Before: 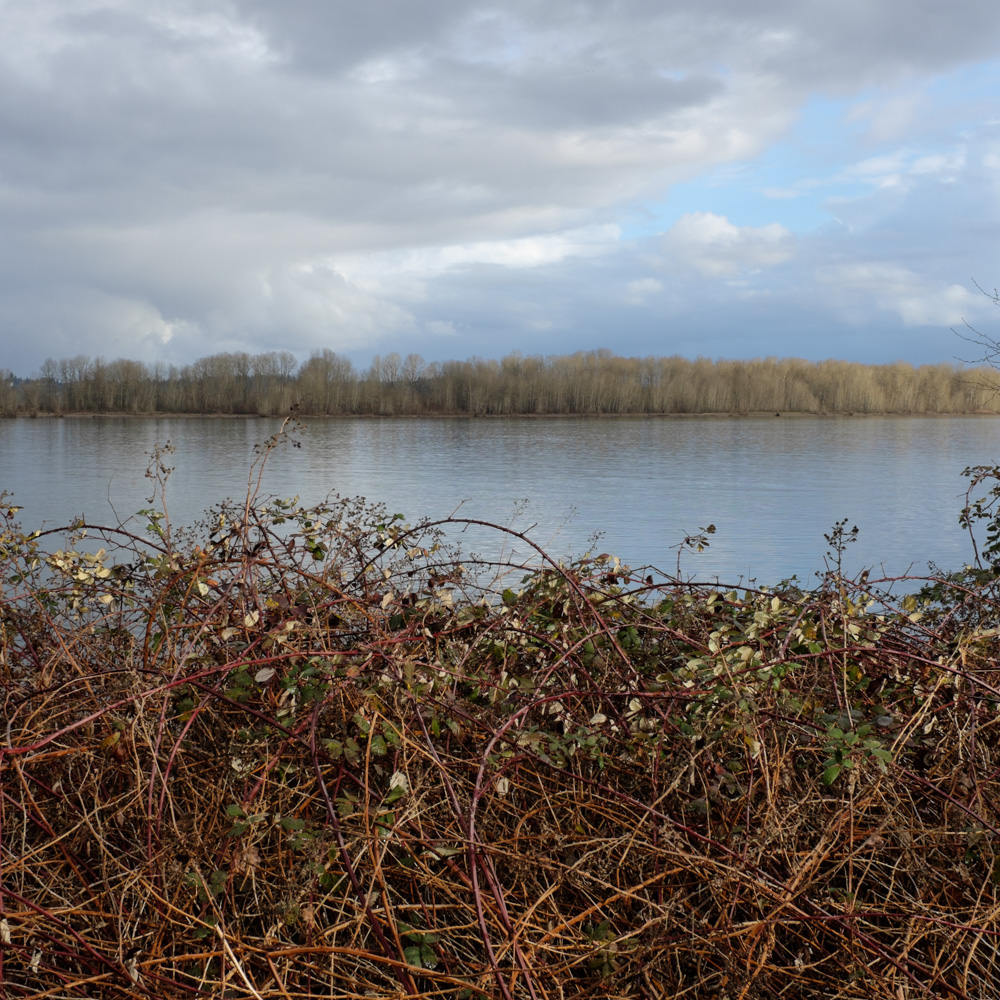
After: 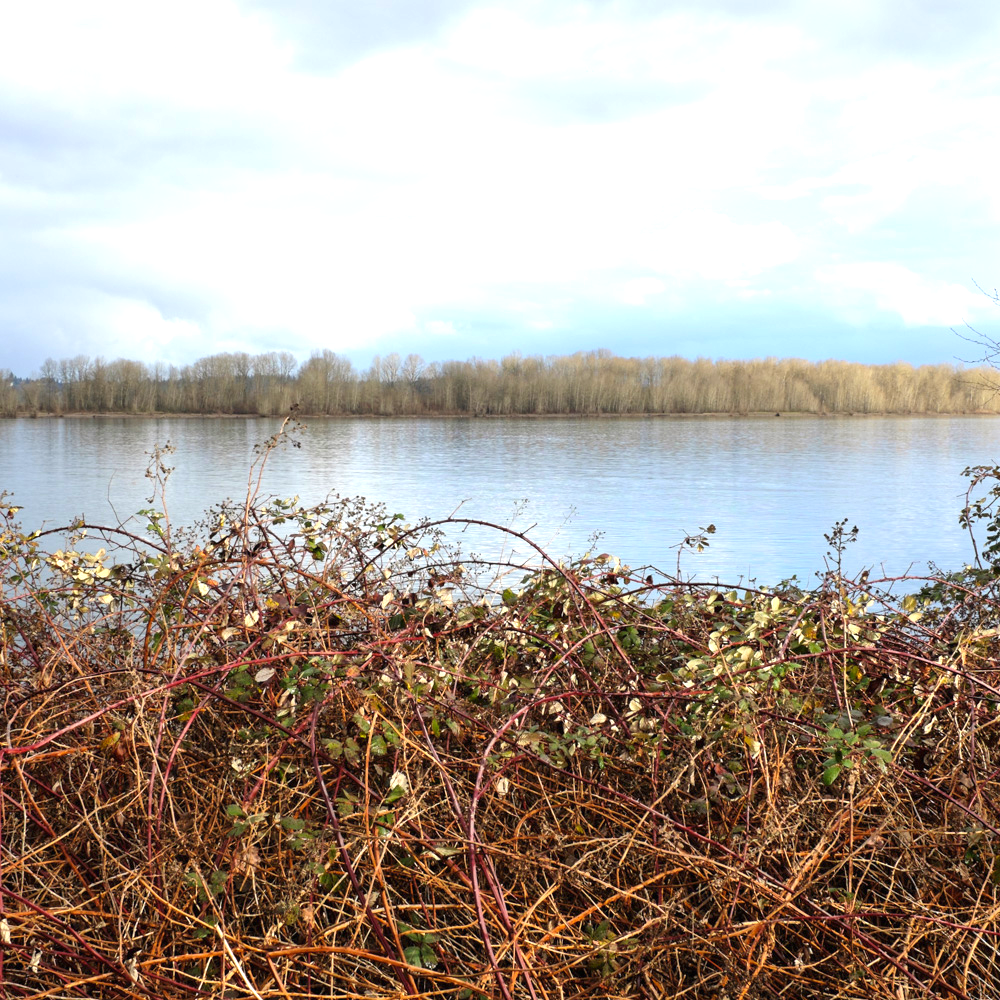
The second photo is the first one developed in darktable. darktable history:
color correction: saturation 1.1
exposure: black level correction 0, exposure 1.2 EV, compensate highlight preservation false
